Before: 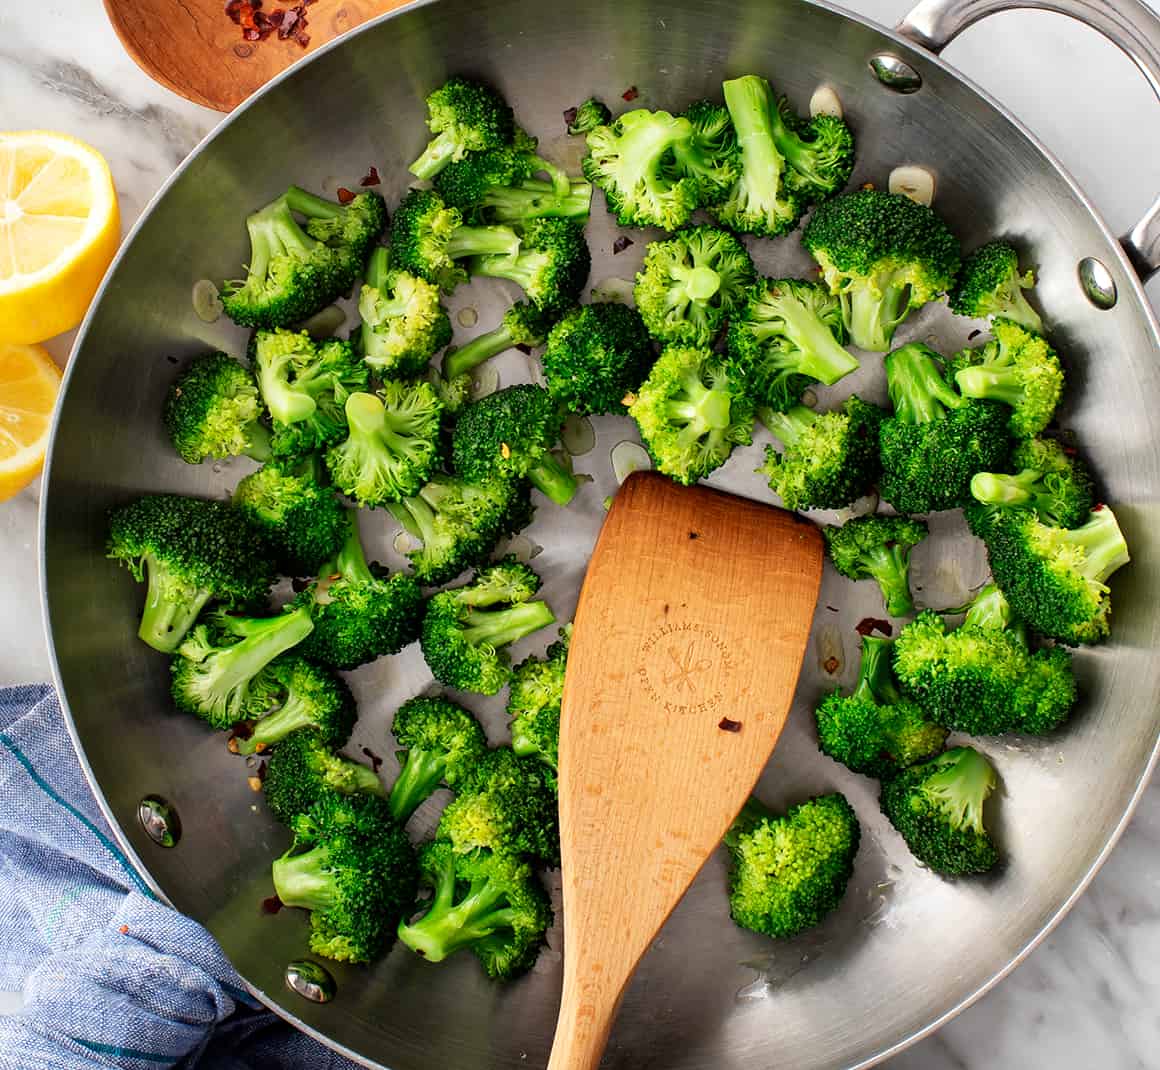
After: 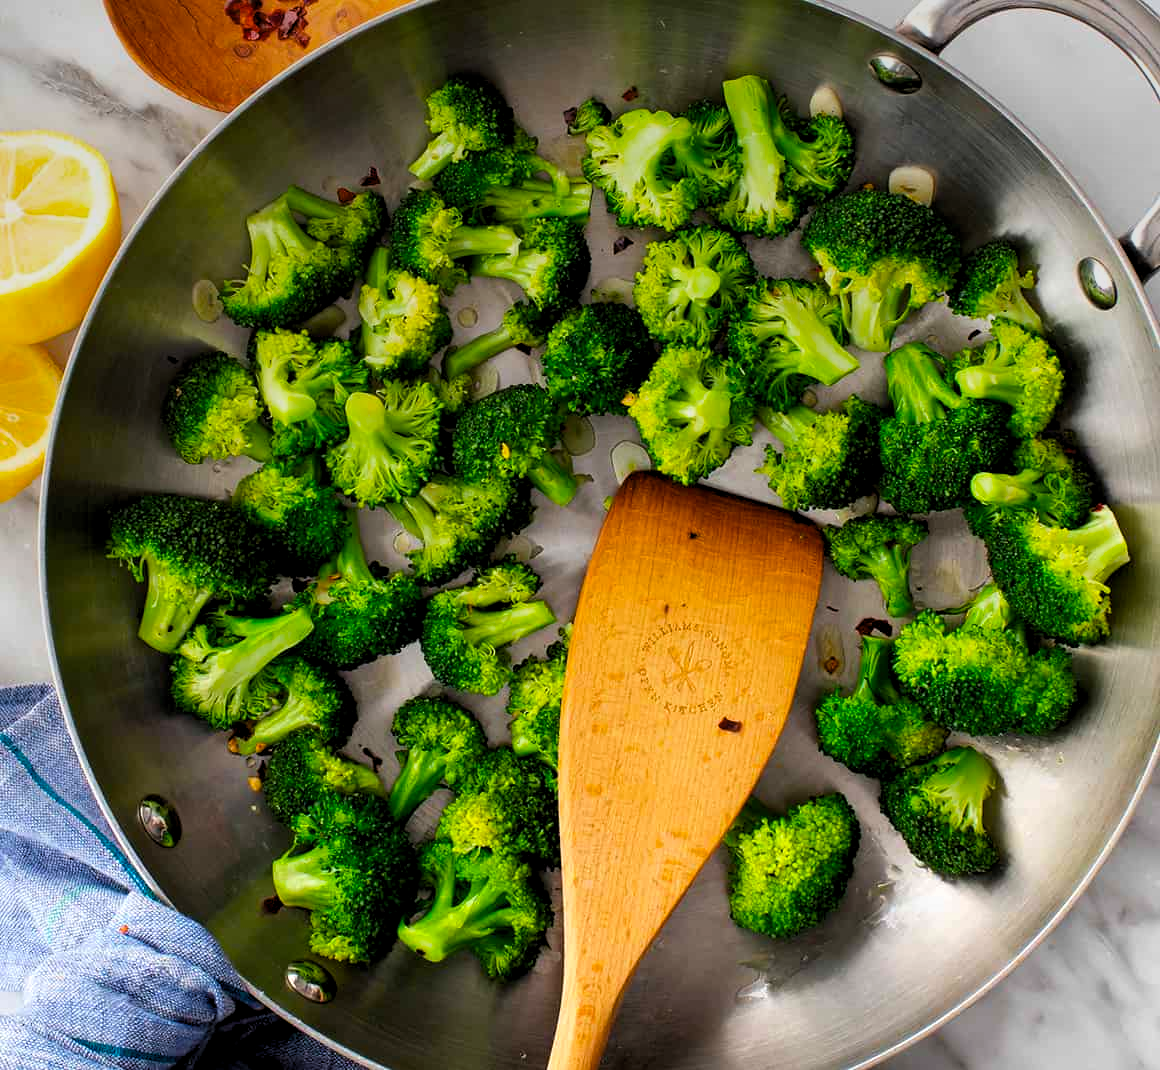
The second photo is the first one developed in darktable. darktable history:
graduated density: on, module defaults
color balance rgb: perceptual saturation grading › global saturation 25%, global vibrance 20%
levels: levels [0.031, 0.5, 0.969]
